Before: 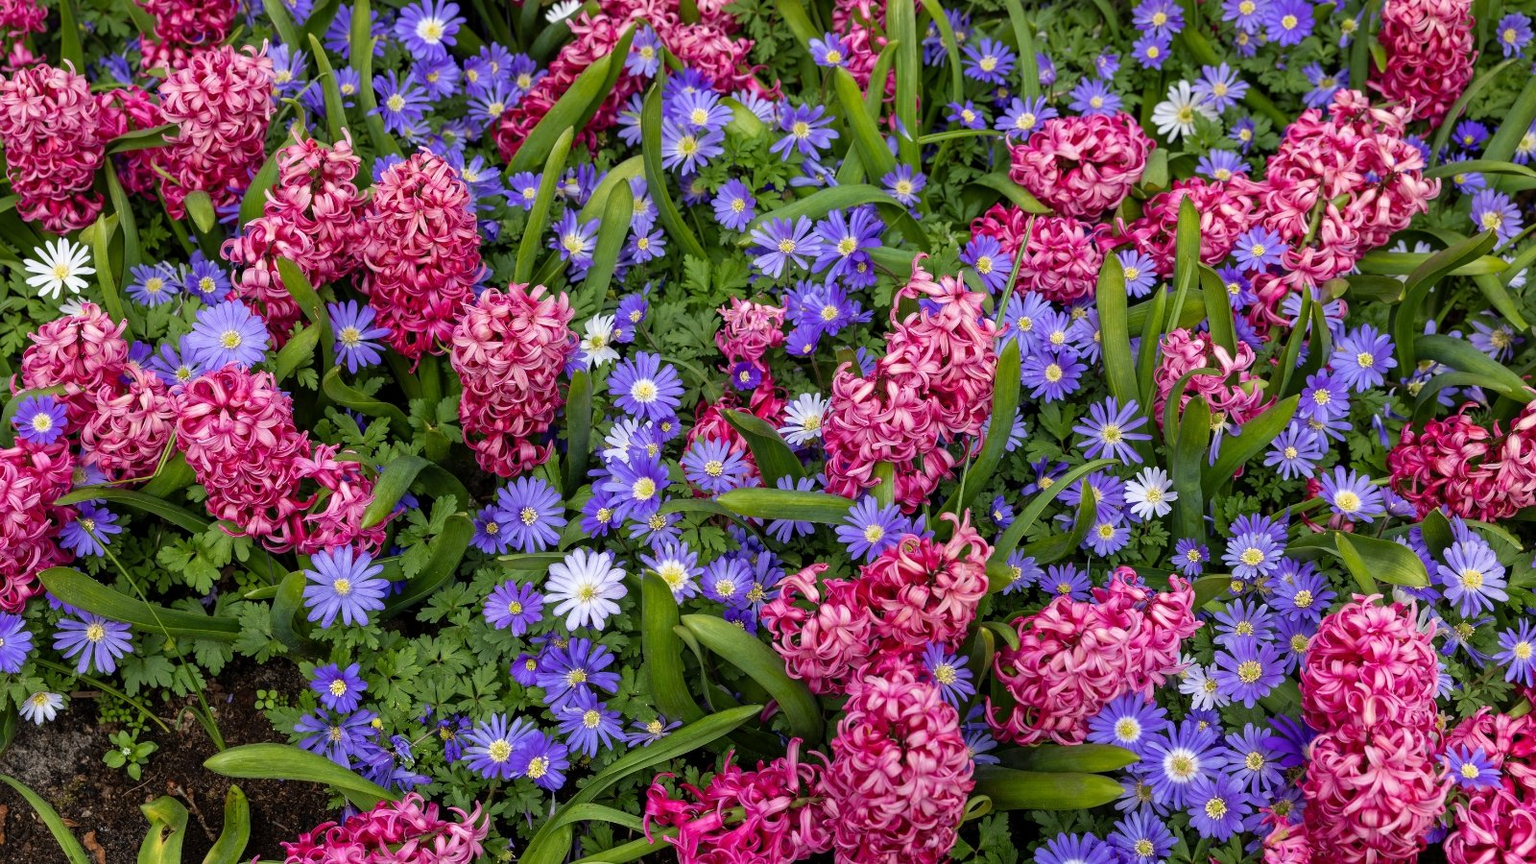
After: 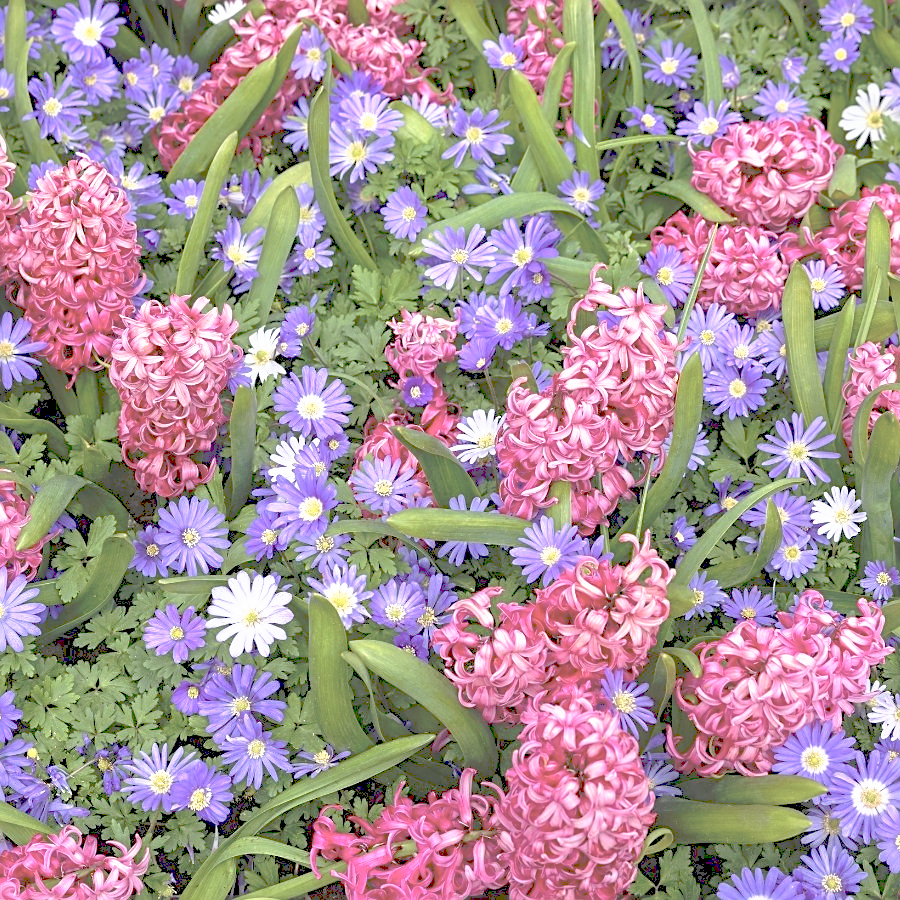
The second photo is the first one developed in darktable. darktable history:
crop and rotate: left 22.516%, right 21.234%
sharpen: on, module defaults
tone curve: curves: ch0 [(0, 0) (0.003, 0.326) (0.011, 0.332) (0.025, 0.352) (0.044, 0.378) (0.069, 0.4) (0.1, 0.416) (0.136, 0.432) (0.177, 0.468) (0.224, 0.509) (0.277, 0.554) (0.335, 0.6) (0.399, 0.642) (0.468, 0.693) (0.543, 0.753) (0.623, 0.818) (0.709, 0.897) (0.801, 0.974) (0.898, 0.991) (1, 1)], preserve colors none
